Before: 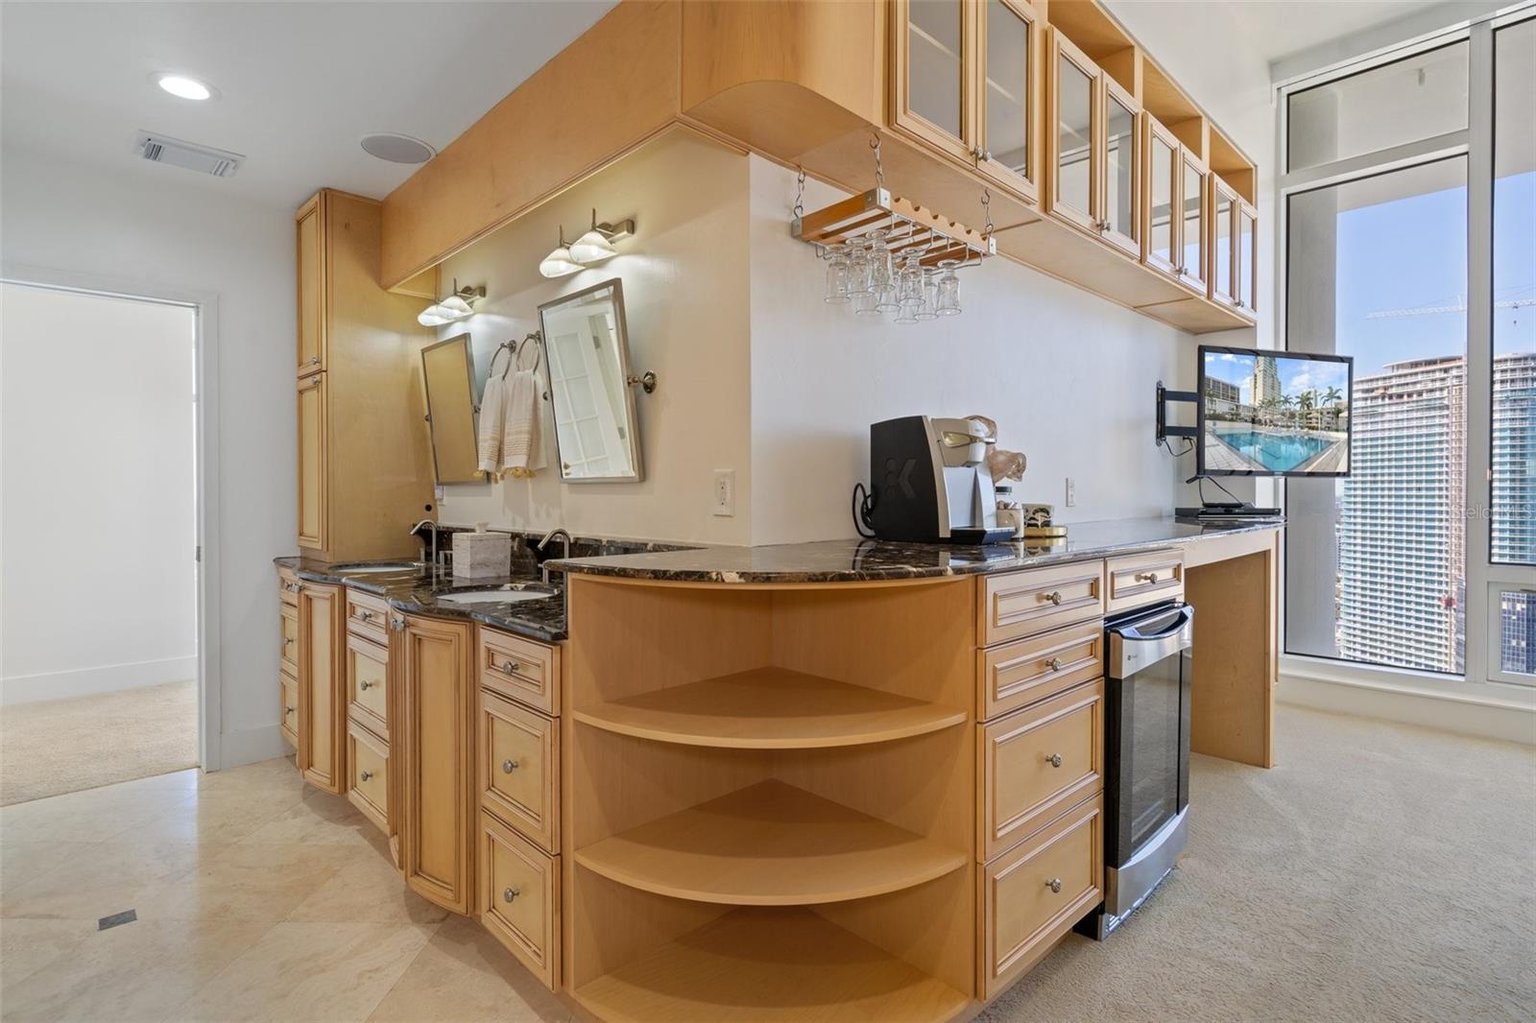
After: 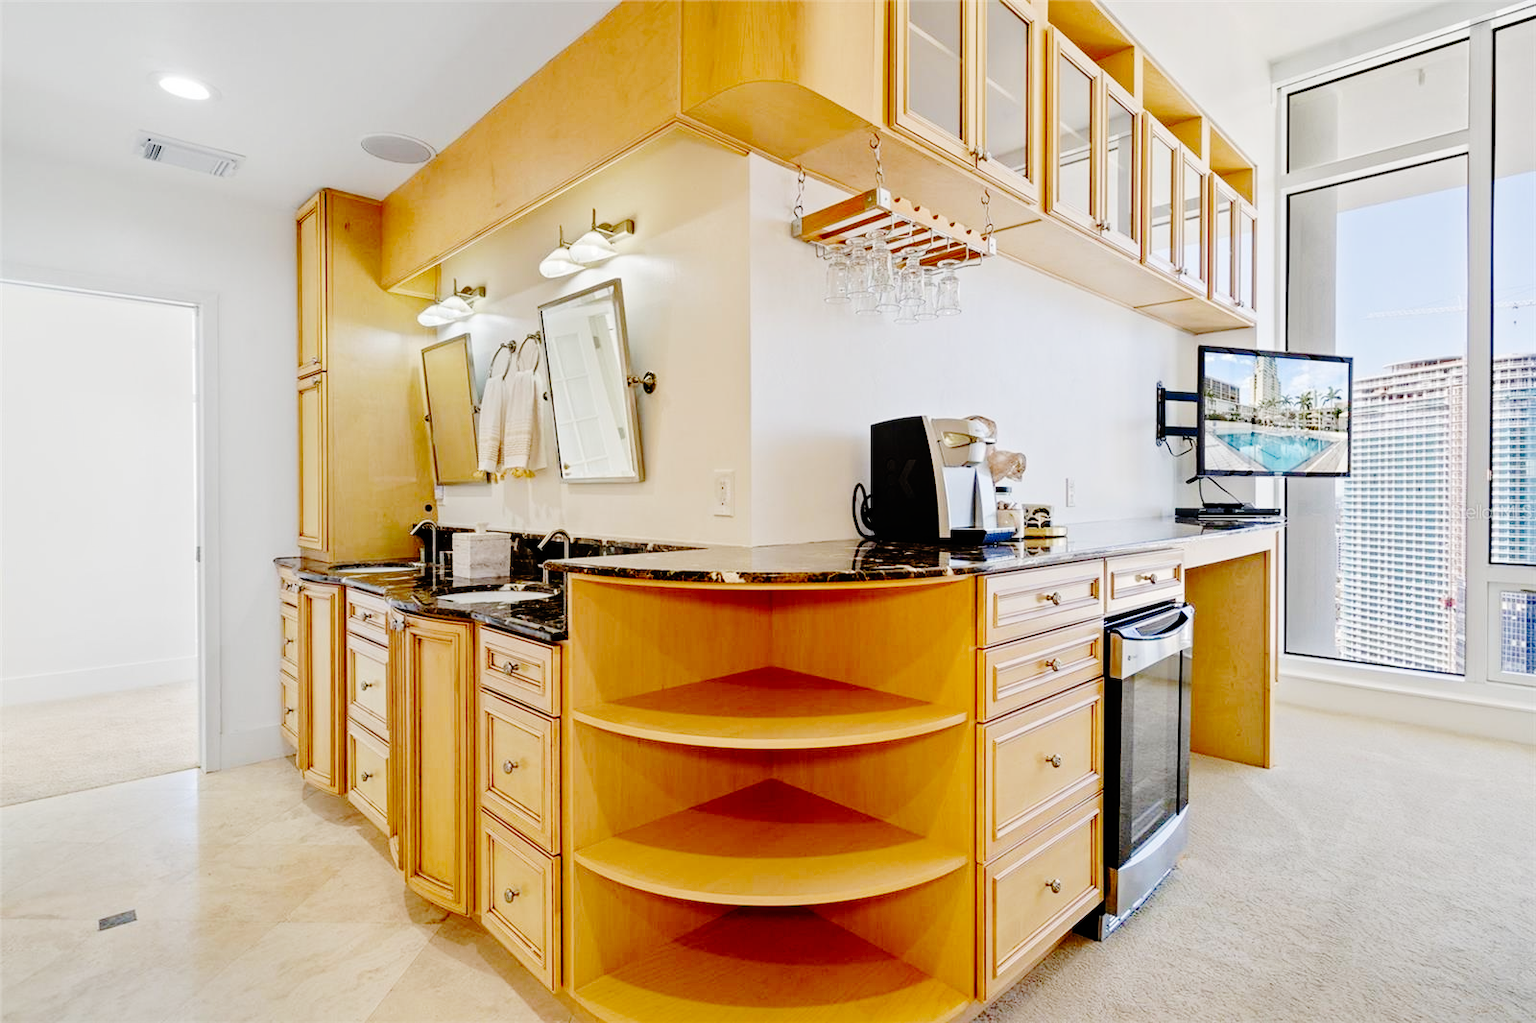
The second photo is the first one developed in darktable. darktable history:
shadows and highlights: shadows 37.46, highlights -27.31, soften with gaussian
color calibration: illuminant same as pipeline (D50), adaptation XYZ, x 0.346, y 0.358, temperature 5005.77 K
base curve: curves: ch0 [(0, 0) (0.036, 0.01) (0.123, 0.254) (0.258, 0.504) (0.507, 0.748) (1, 1)], preserve colors none
